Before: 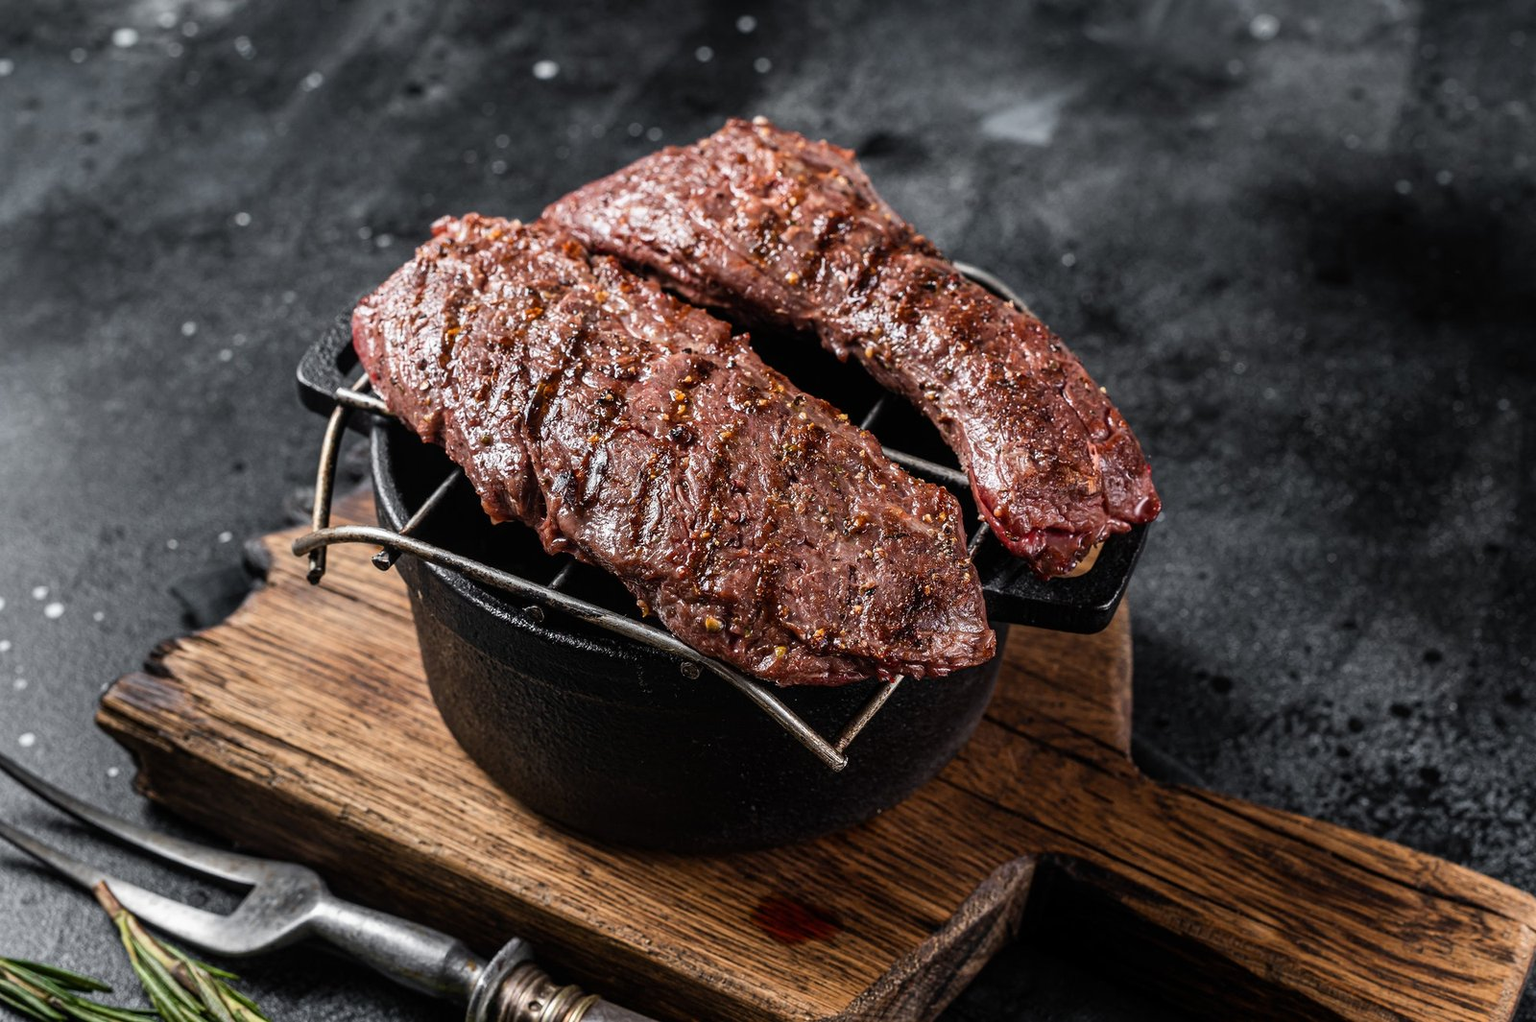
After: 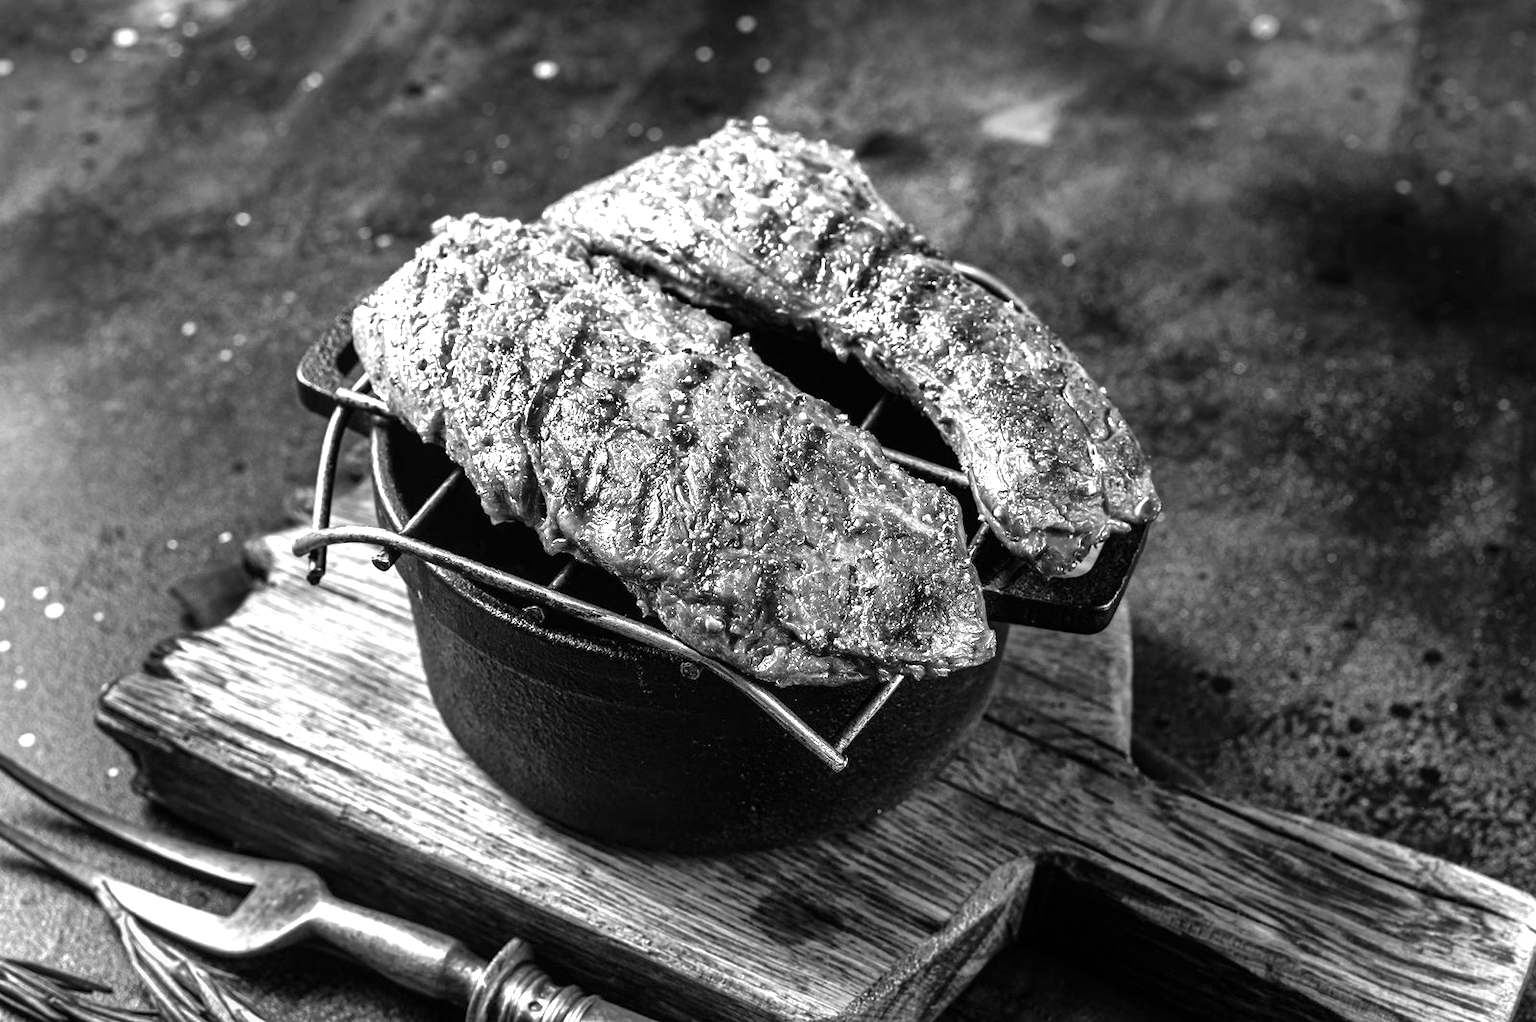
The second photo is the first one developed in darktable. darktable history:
color zones: curves: ch0 [(0.004, 0.588) (0.116, 0.636) (0.259, 0.476) (0.423, 0.464) (0.75, 0.5)]; ch1 [(0, 0) (0.143, 0) (0.286, 0) (0.429, 0) (0.571, 0) (0.714, 0) (0.857, 0)]
exposure: black level correction 0, exposure 1.1 EV, compensate highlight preservation false
shadows and highlights: on, module defaults
contrast brightness saturation: contrast 0.07, brightness -0.13, saturation 0.06
